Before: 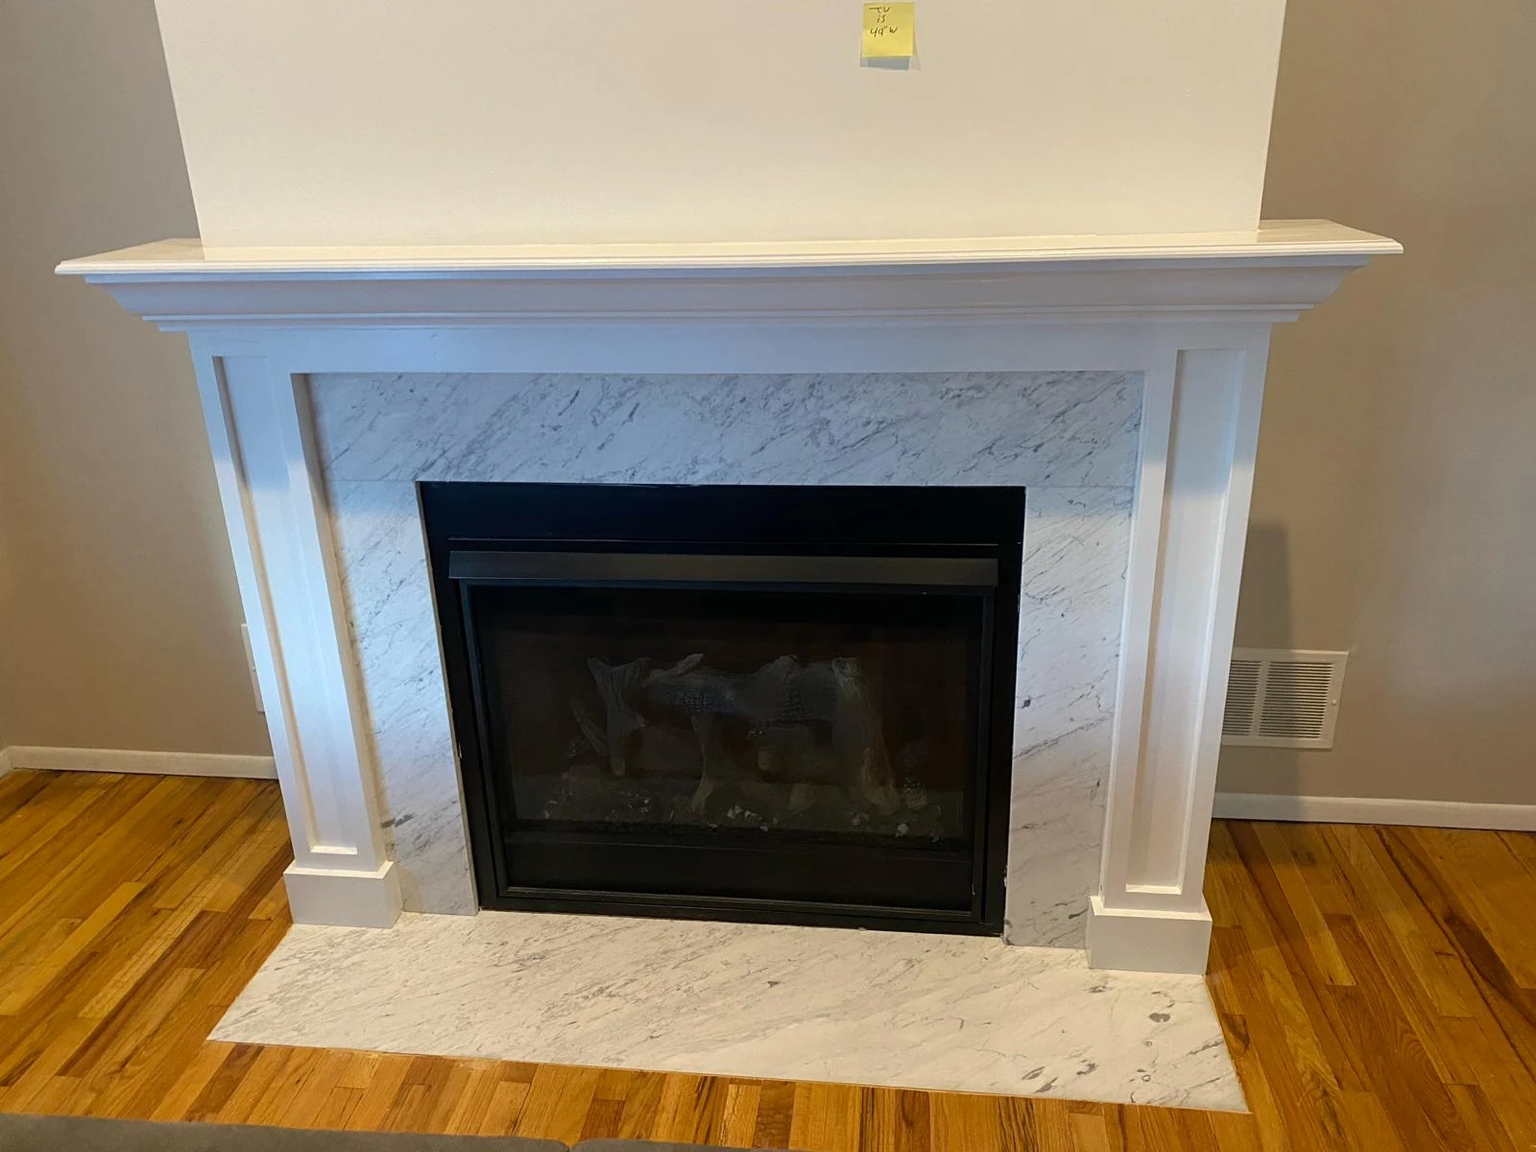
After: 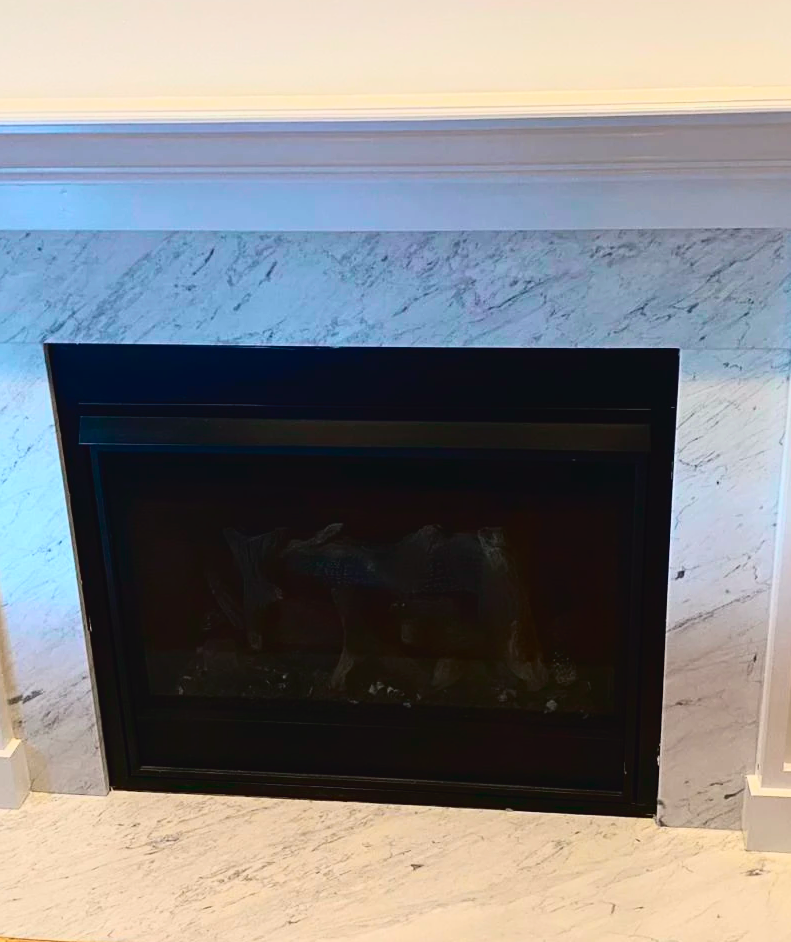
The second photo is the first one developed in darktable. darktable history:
crop and rotate: angle 0.02°, left 24.353%, top 13.219%, right 26.156%, bottom 8.224%
tone curve: curves: ch0 [(0, 0.031) (0.139, 0.084) (0.311, 0.278) (0.495, 0.544) (0.718, 0.816) (0.841, 0.909) (1, 0.967)]; ch1 [(0, 0) (0.272, 0.249) (0.388, 0.385) (0.479, 0.456) (0.495, 0.497) (0.538, 0.55) (0.578, 0.595) (0.707, 0.778) (1, 1)]; ch2 [(0, 0) (0.125, 0.089) (0.353, 0.329) (0.443, 0.408) (0.502, 0.495) (0.56, 0.553) (0.608, 0.631) (1, 1)], color space Lab, independent channels, preserve colors none
exposure: black level correction 0, compensate exposure bias true, compensate highlight preservation false
